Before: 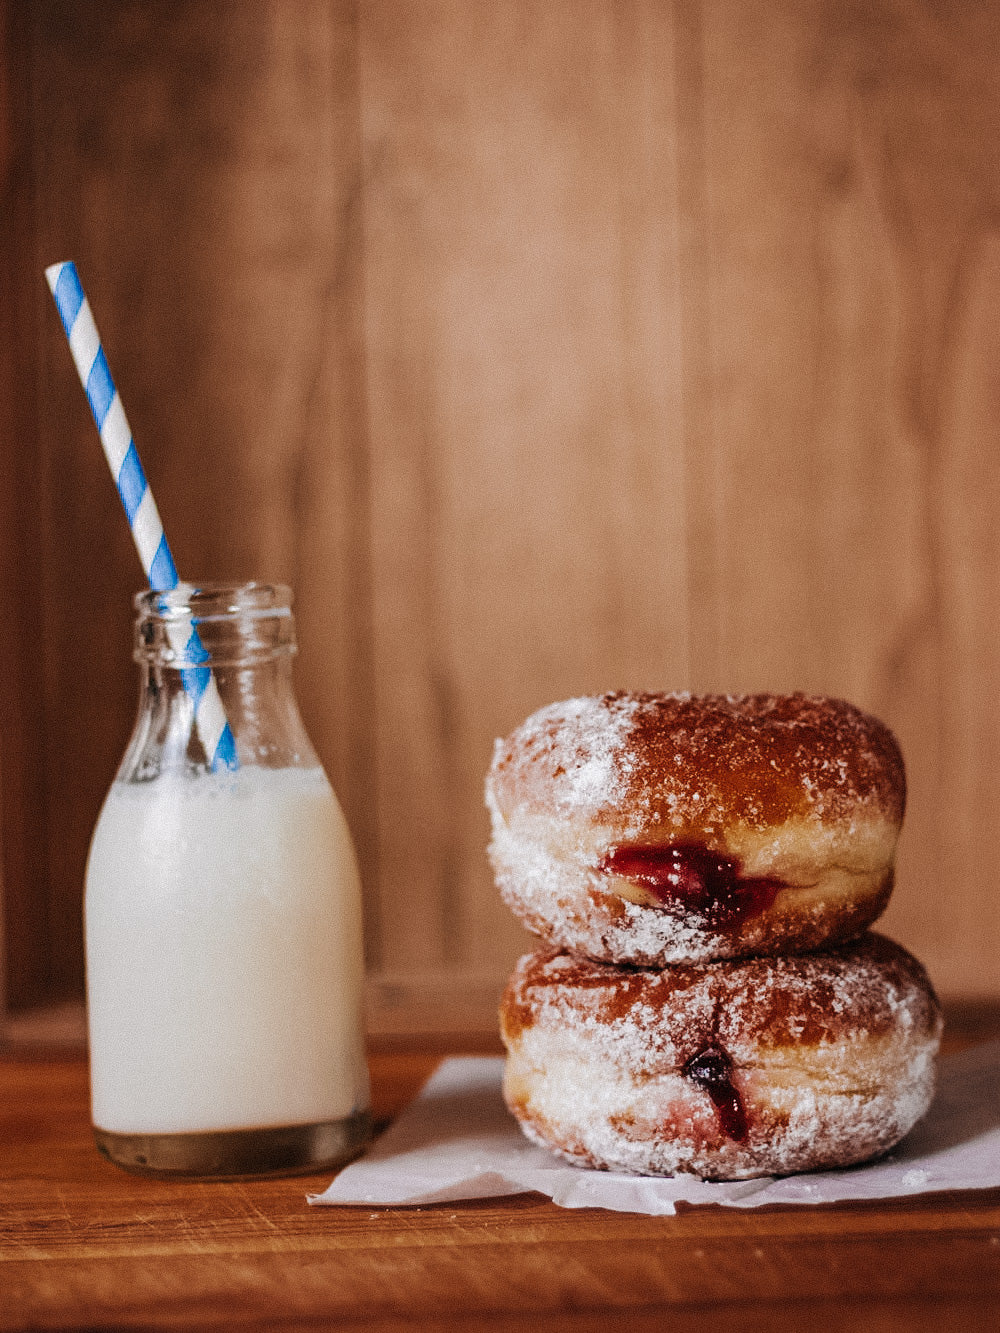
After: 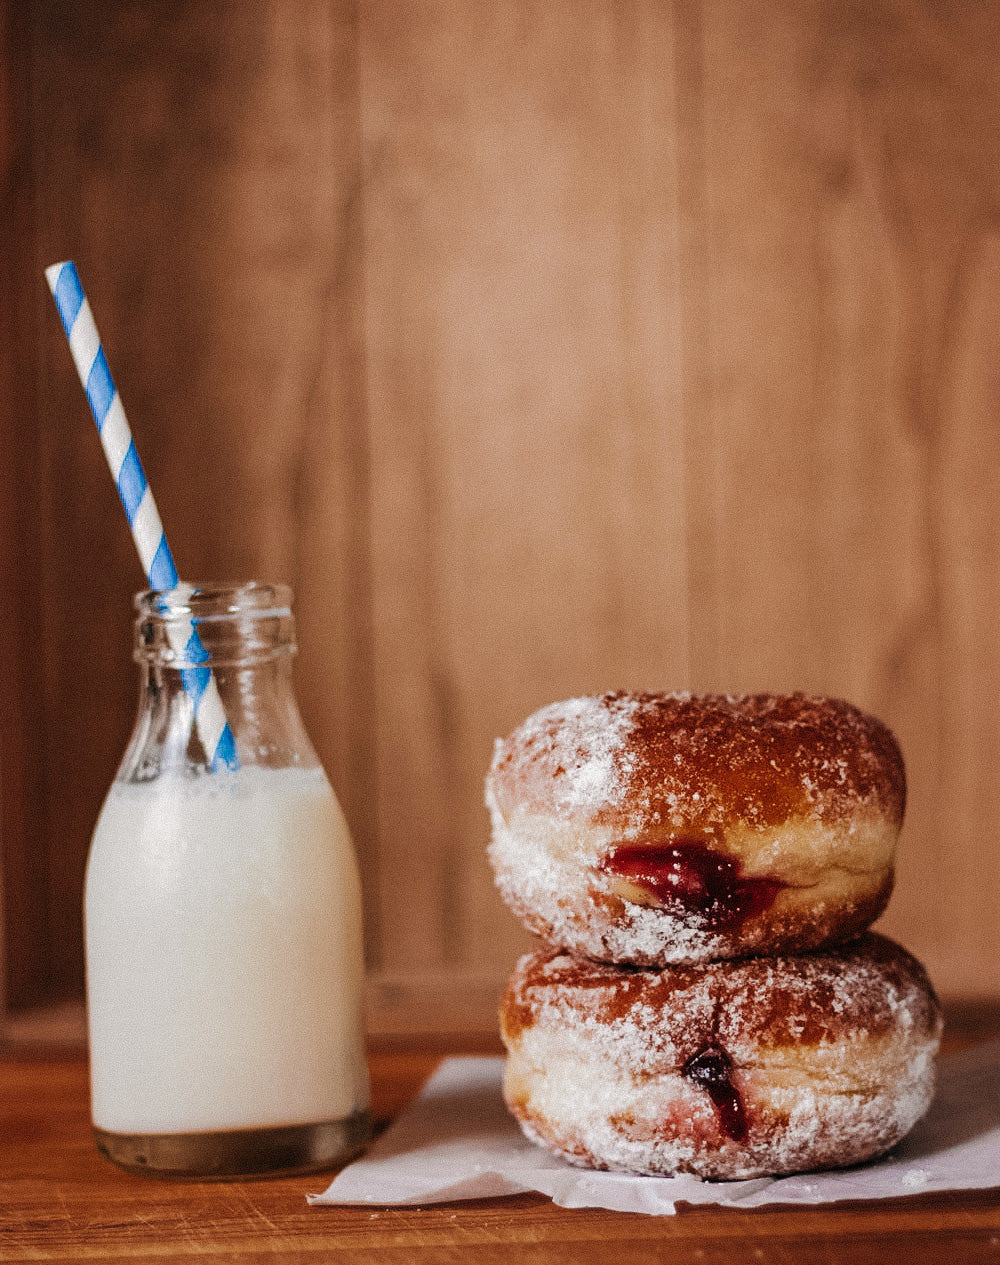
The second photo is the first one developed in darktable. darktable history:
white balance: red 1.009, blue 0.985
crop and rotate: top 0%, bottom 5.097%
